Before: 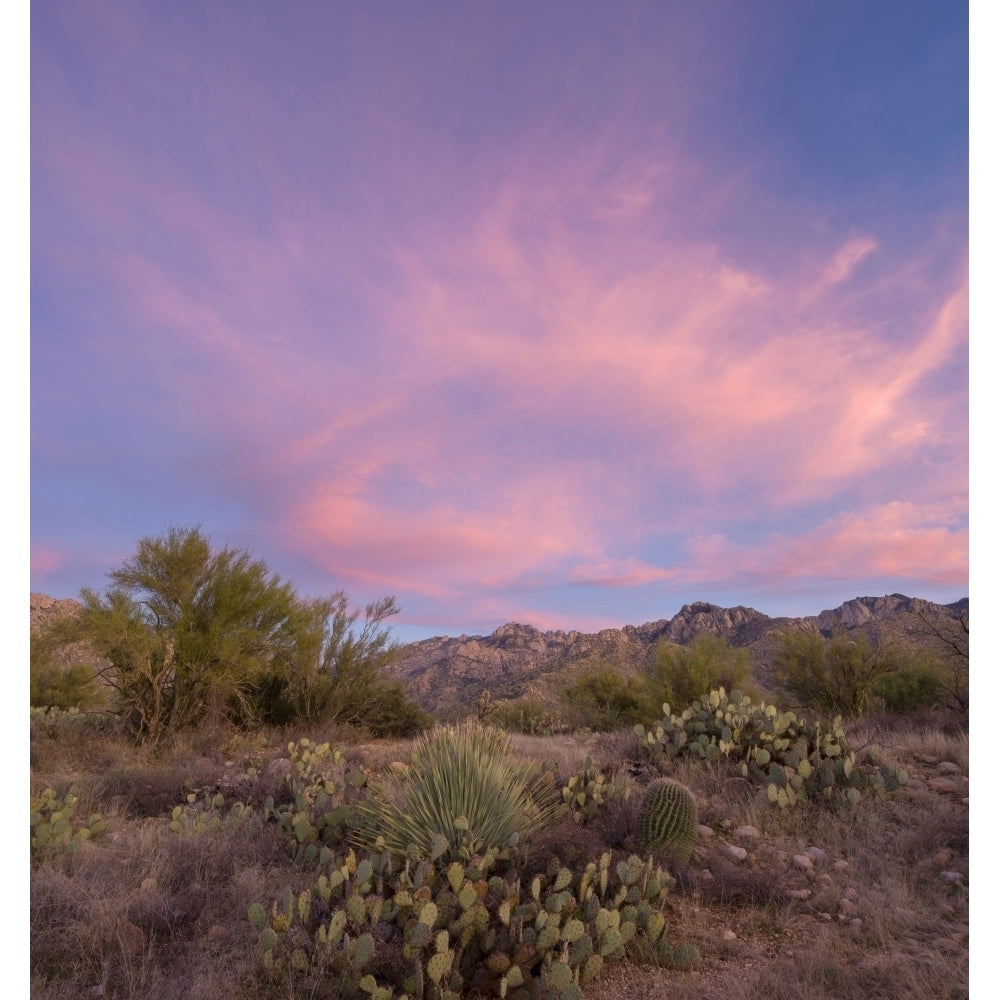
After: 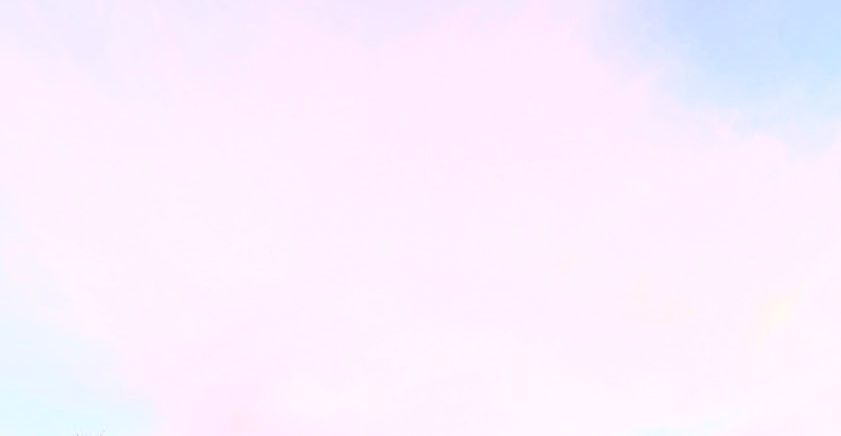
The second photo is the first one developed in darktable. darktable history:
crop and rotate: left 9.632%, top 9.487%, right 6.193%, bottom 46.899%
exposure: exposure 0.721 EV, compensate highlight preservation false
contrast brightness saturation: contrast 0.434, brightness 0.546, saturation -0.196
tone equalizer: -8 EV -0.744 EV, -7 EV -0.681 EV, -6 EV -0.617 EV, -5 EV -0.379 EV, -3 EV 0.383 EV, -2 EV 0.6 EV, -1 EV 0.679 EV, +0 EV 0.744 EV, edges refinement/feathering 500, mask exposure compensation -1.57 EV, preserve details no
color correction: highlights a* -2.84, highlights b* -2.33, shadows a* 2.26, shadows b* 2.71
